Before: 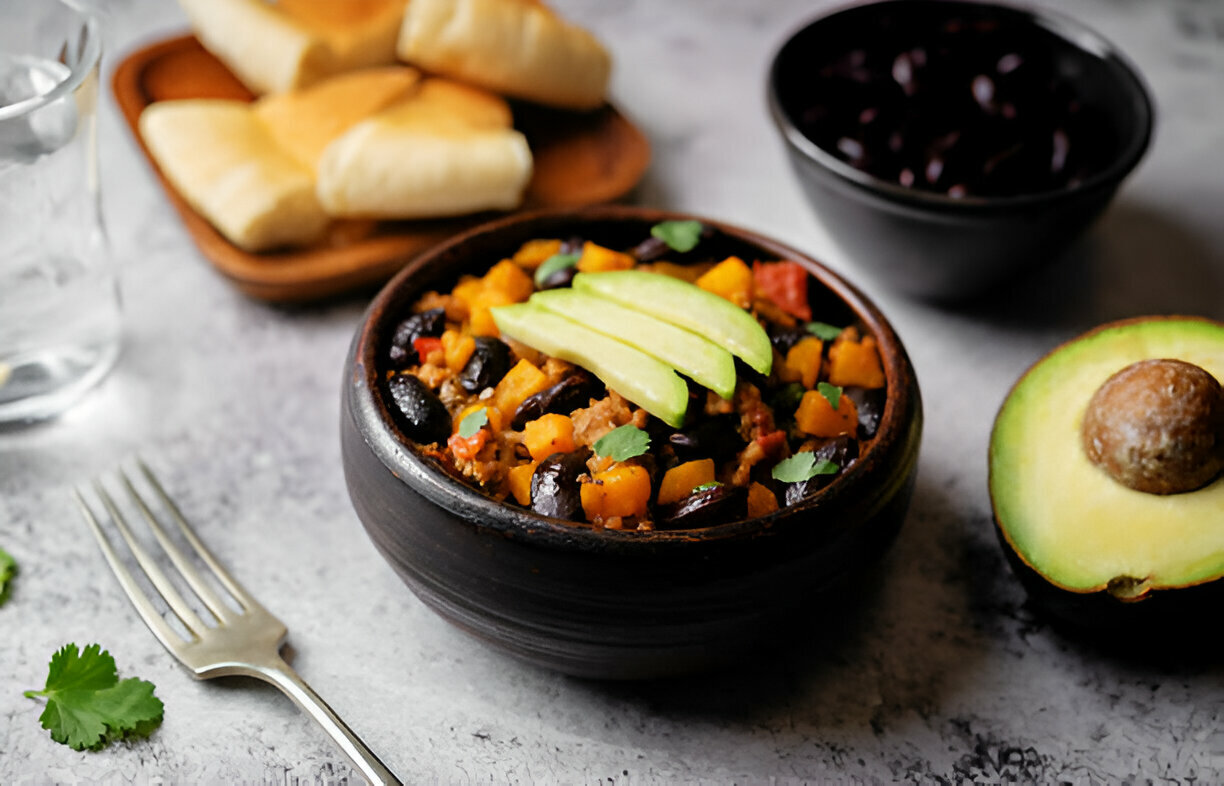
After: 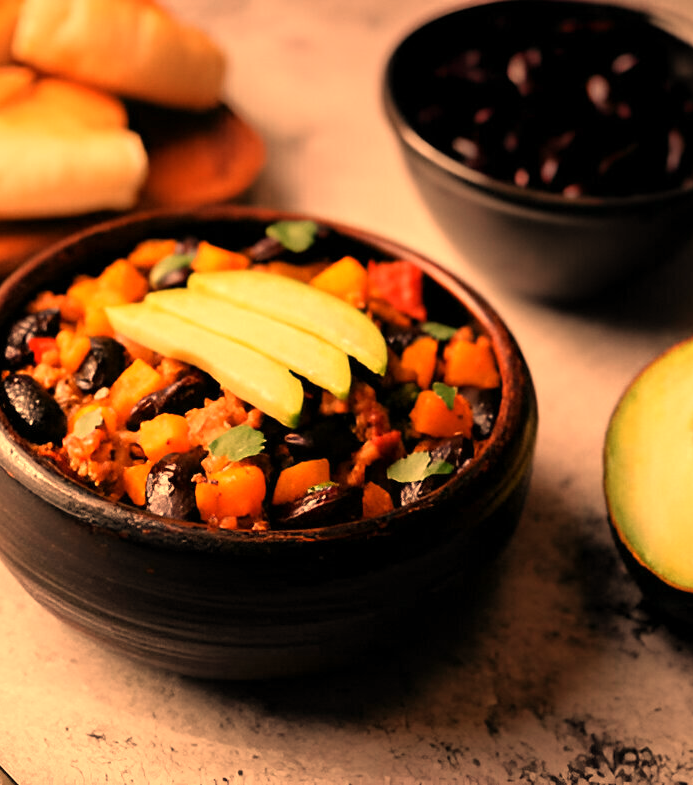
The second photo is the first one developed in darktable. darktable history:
white balance: red 1.467, blue 0.684
crop: left 31.458%, top 0%, right 11.876%
